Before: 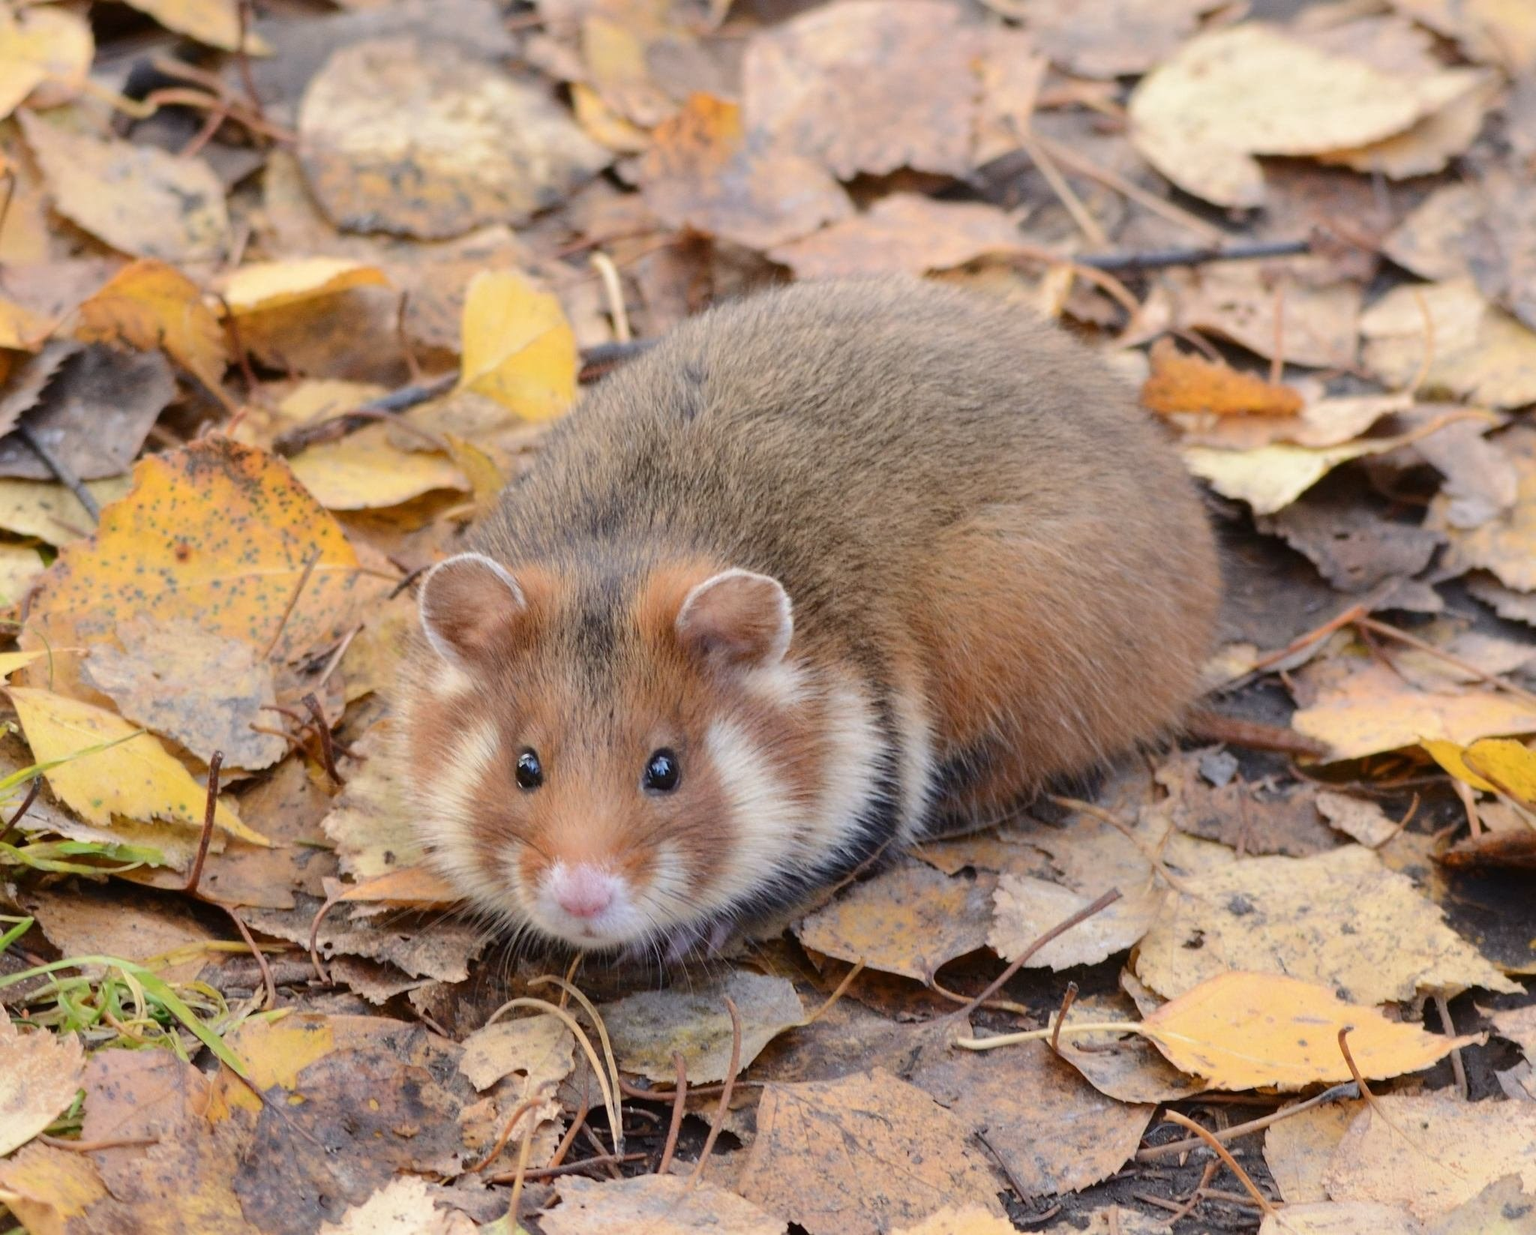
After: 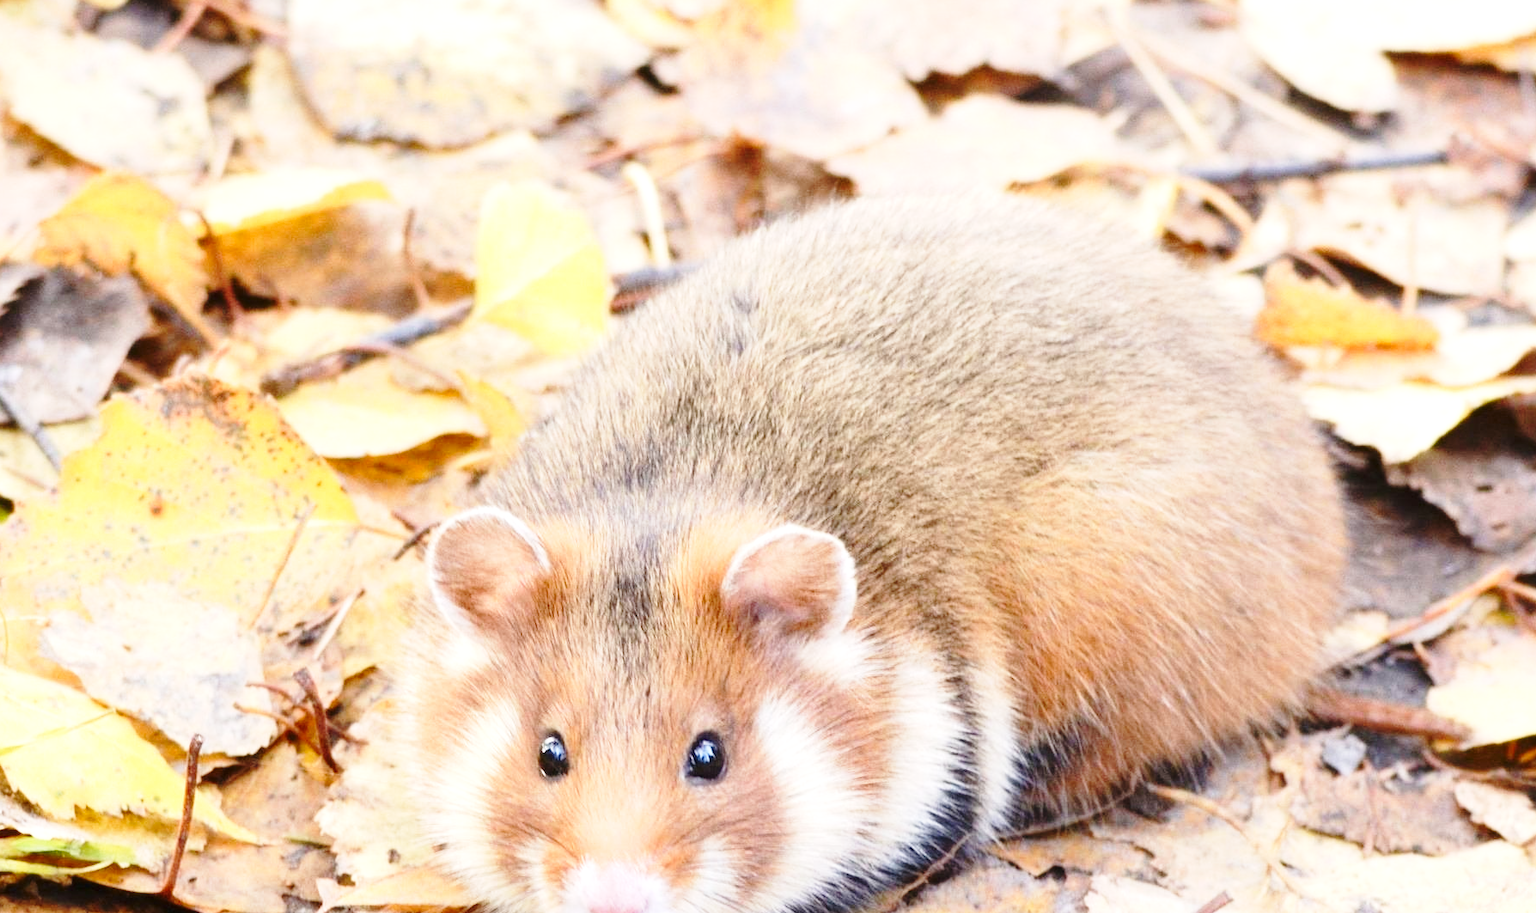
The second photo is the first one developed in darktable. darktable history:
base curve: curves: ch0 [(0, 0) (0.028, 0.03) (0.121, 0.232) (0.46, 0.748) (0.859, 0.968) (1, 1)], preserve colors none
exposure: exposure 0.74 EV, compensate highlight preservation false
crop: left 3.015%, top 8.969%, right 9.647%, bottom 26.457%
